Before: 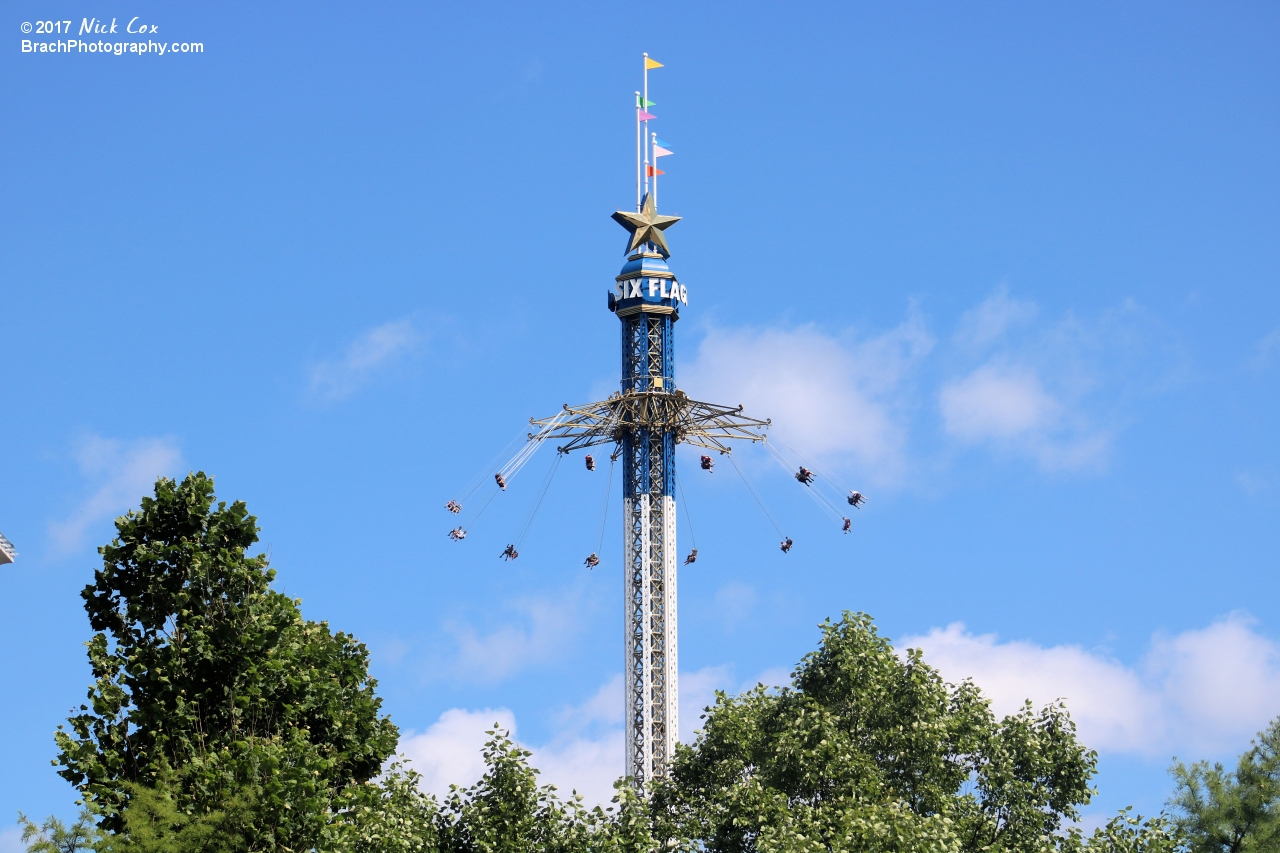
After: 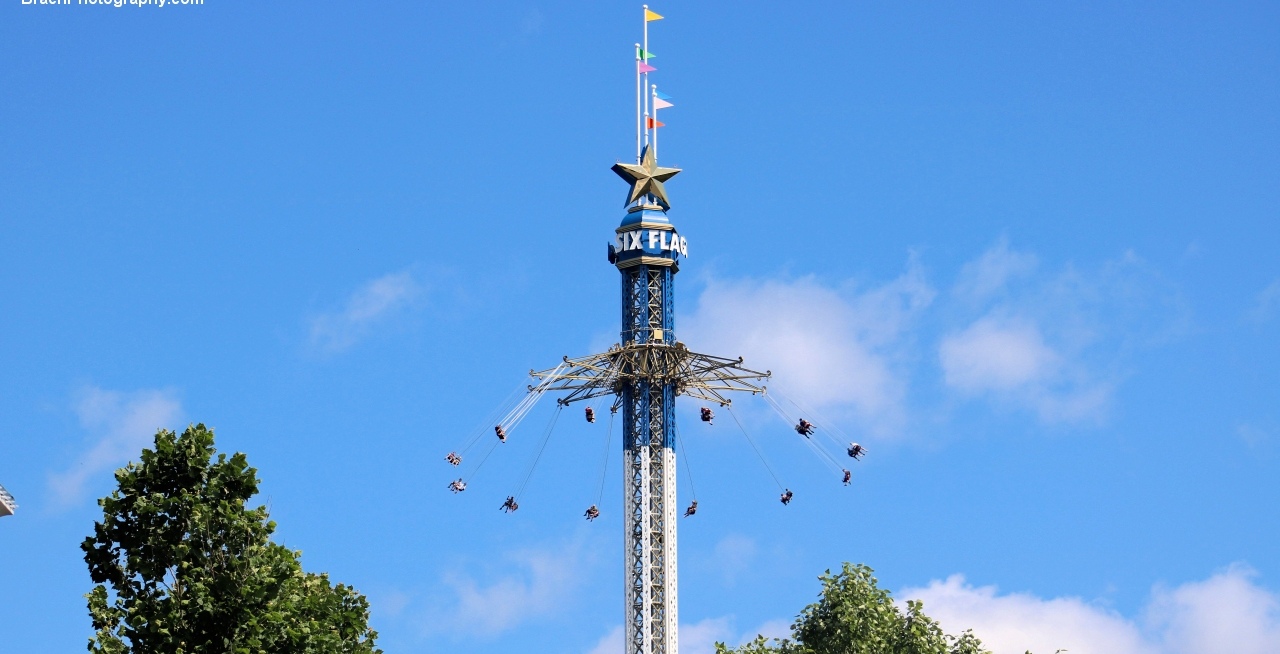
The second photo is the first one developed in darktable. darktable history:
haze removal: compatibility mode true, adaptive false
crop: top 5.667%, bottom 17.637%
